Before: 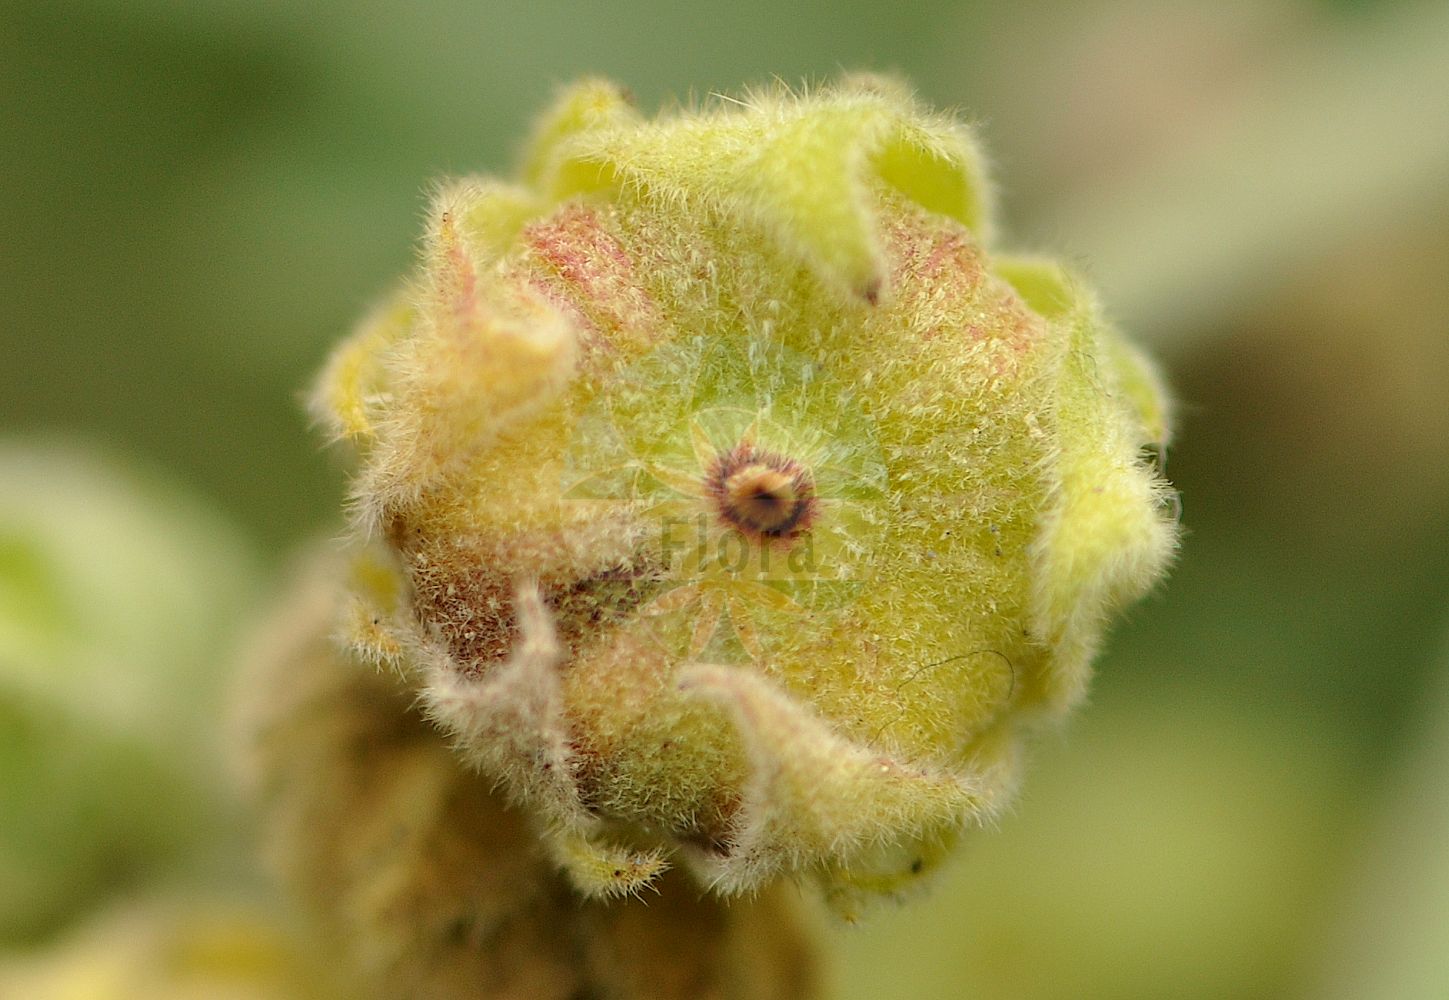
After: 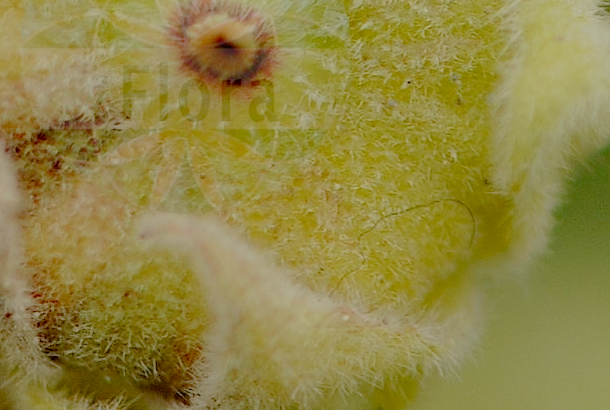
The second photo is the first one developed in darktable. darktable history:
crop: left 37.221%, top 45.169%, right 20.63%, bottom 13.777%
filmic rgb: black relative exposure -7 EV, white relative exposure 6 EV, threshold 3 EV, target black luminance 0%, hardness 2.73, latitude 61.22%, contrast 0.691, highlights saturation mix 10%, shadows ↔ highlights balance -0.073%, preserve chrominance no, color science v4 (2020), iterations of high-quality reconstruction 10, contrast in shadows soft, contrast in highlights soft, enable highlight reconstruction true
